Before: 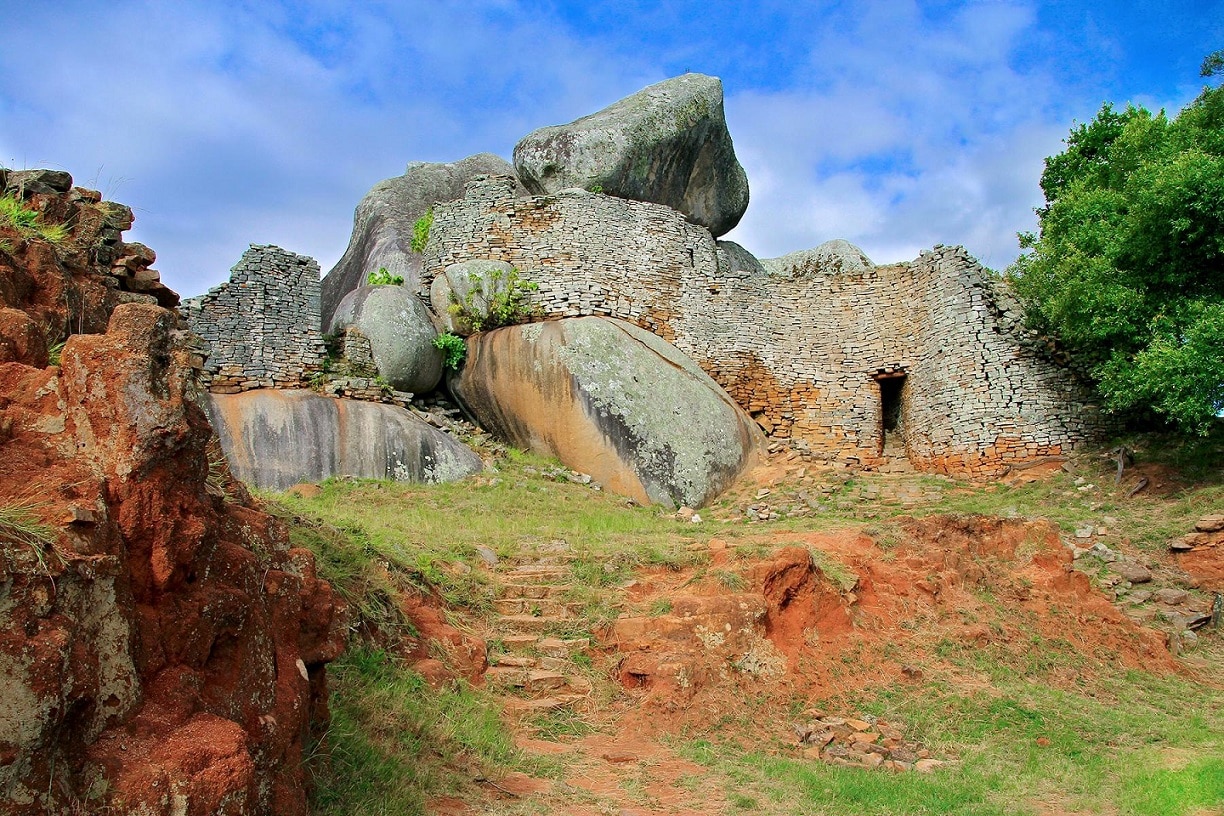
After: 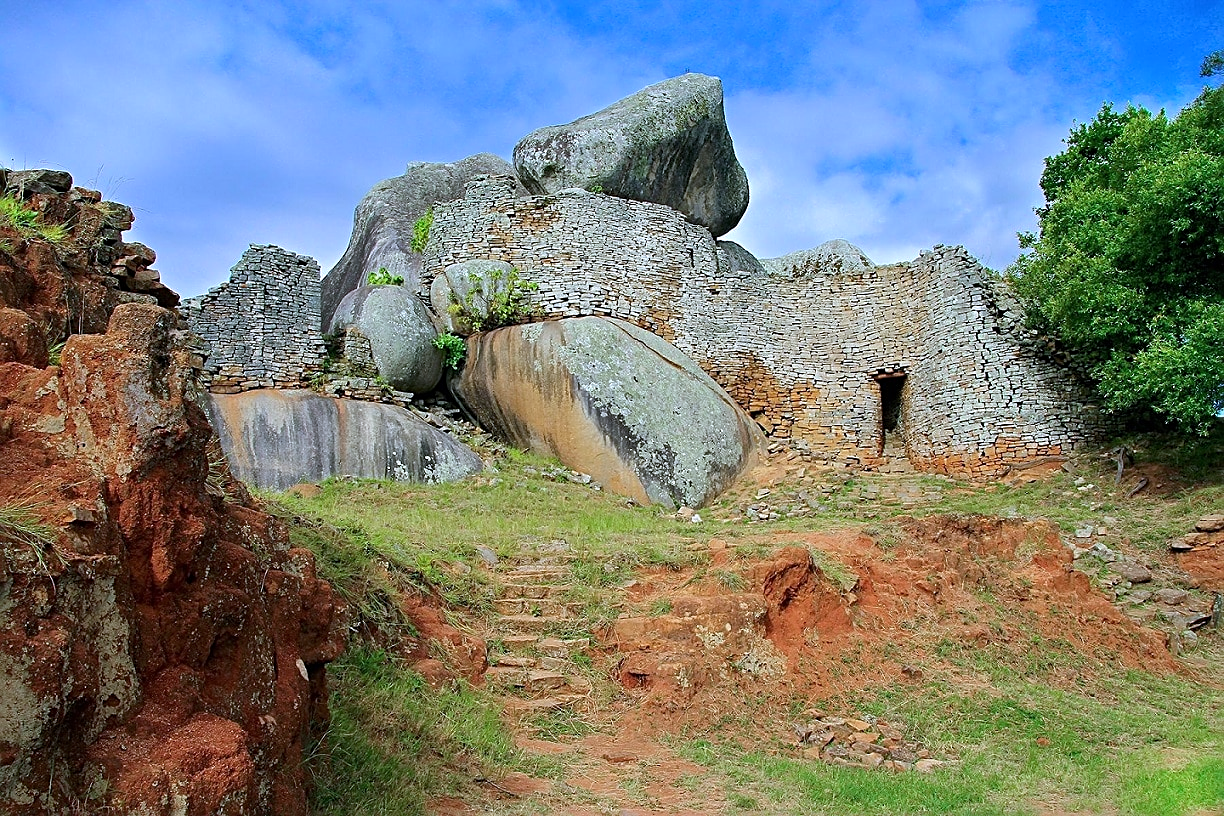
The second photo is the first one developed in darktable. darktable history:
sharpen: on, module defaults
white balance: red 0.931, blue 1.11
